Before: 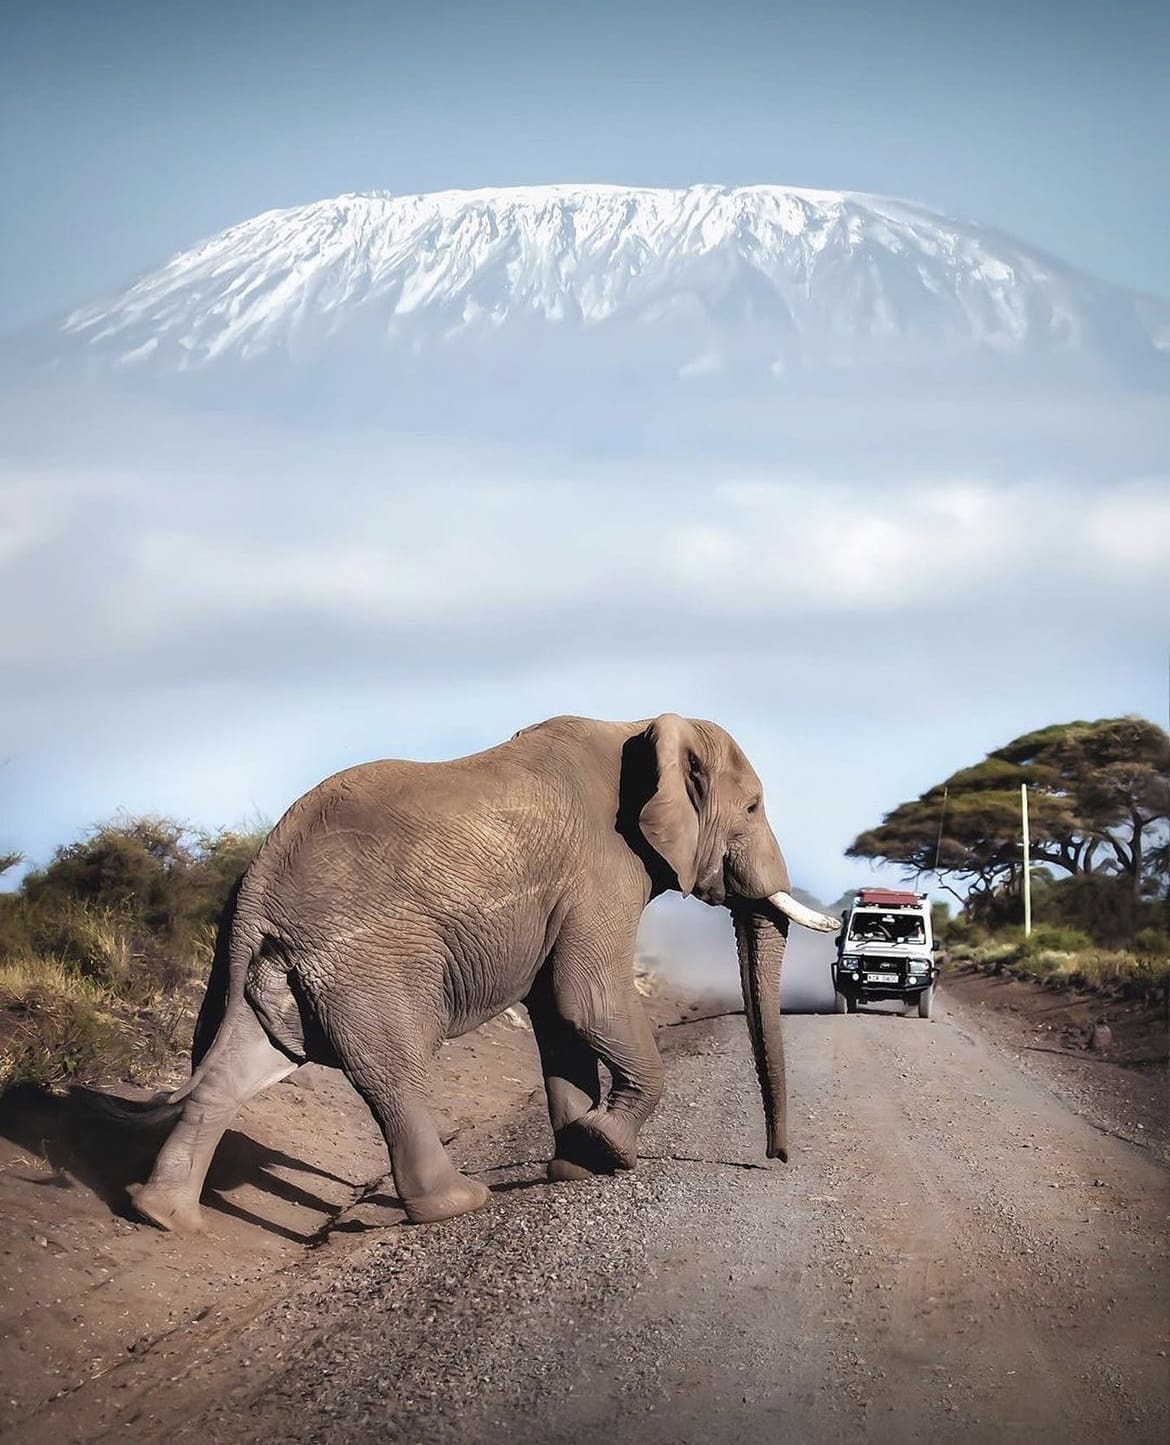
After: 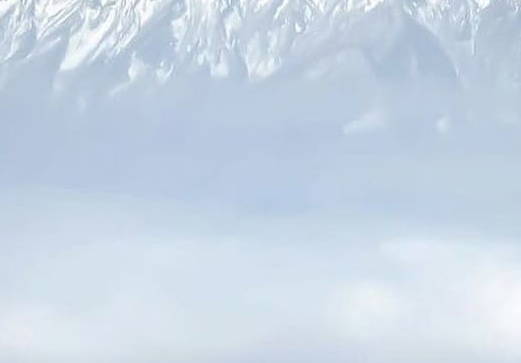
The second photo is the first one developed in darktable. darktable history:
crop: left 28.652%, top 16.868%, right 26.798%, bottom 57.971%
